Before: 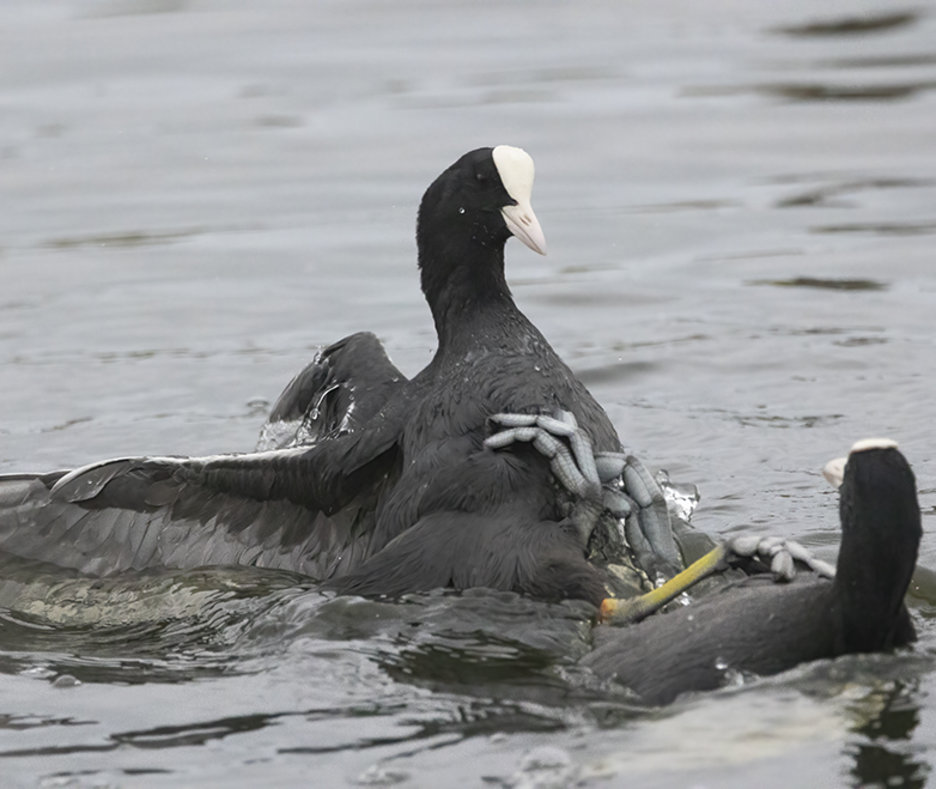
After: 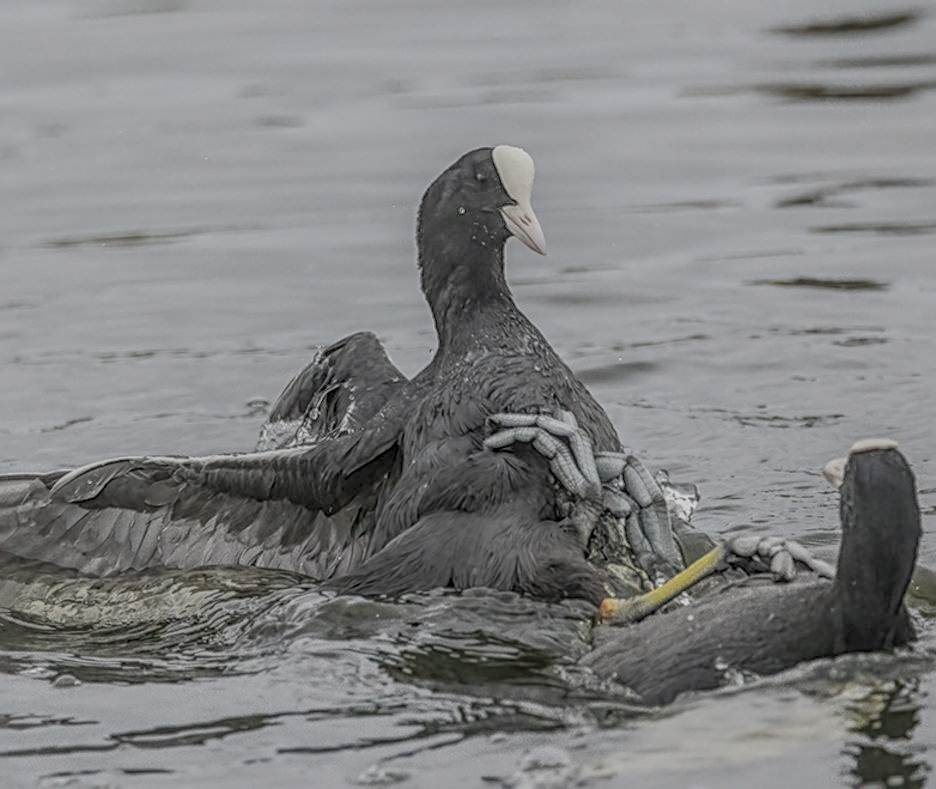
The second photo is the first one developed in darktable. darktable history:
sharpen: radius 3.078
filmic rgb: middle gray luminance 4.27%, black relative exposure -12.93 EV, white relative exposure 5.03 EV, target black luminance 0%, hardness 5.15, latitude 59.67%, contrast 0.75, highlights saturation mix 5.1%, shadows ↔ highlights balance 26.28%
local contrast: highlights 3%, shadows 5%, detail 201%, midtone range 0.243
exposure: black level correction 0.001, compensate highlight preservation false
color balance rgb: perceptual saturation grading › global saturation 0.577%
